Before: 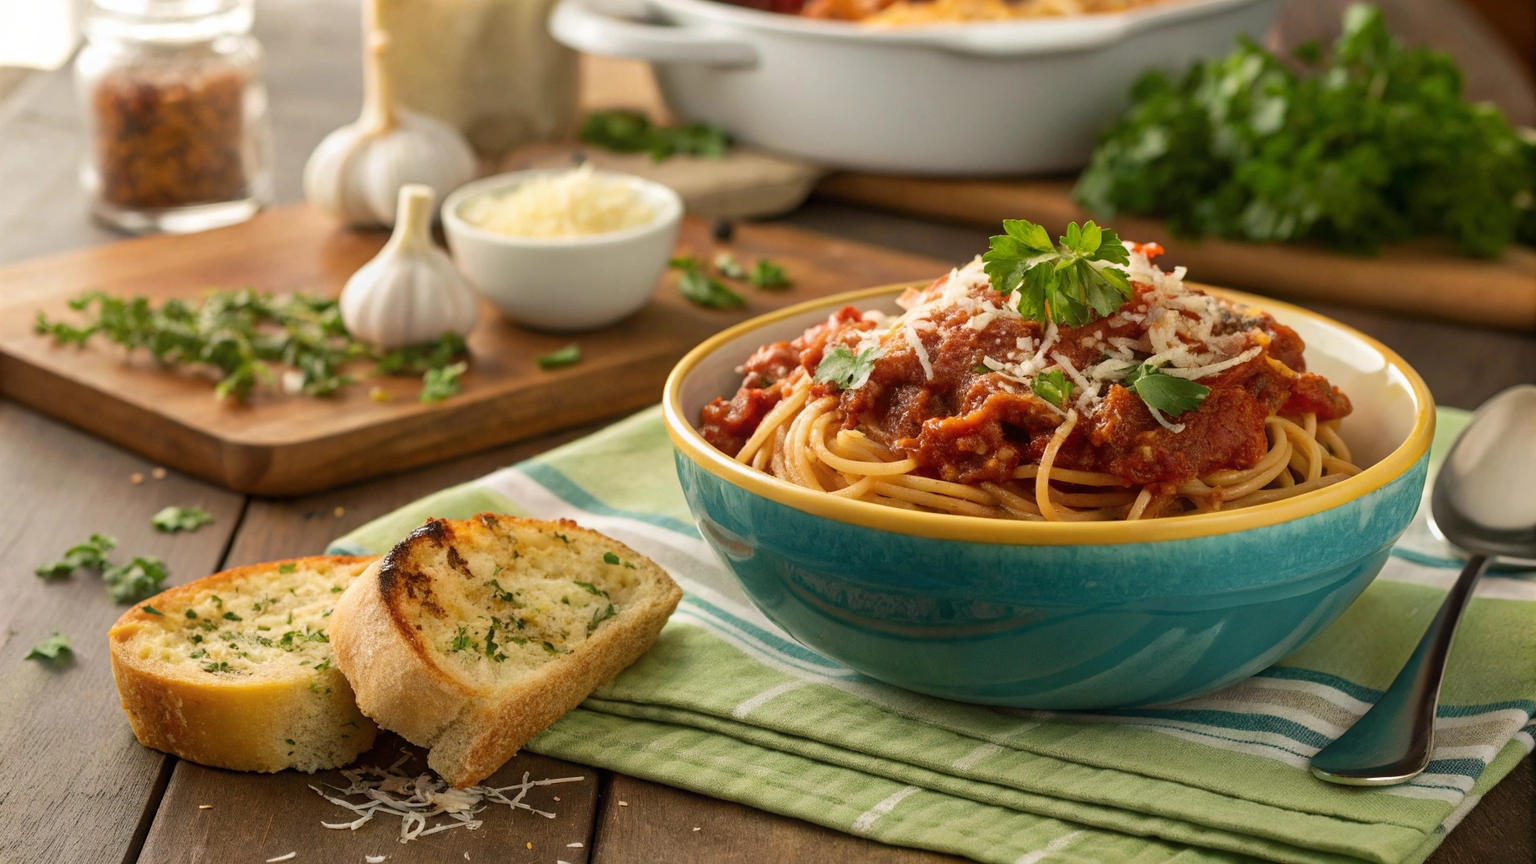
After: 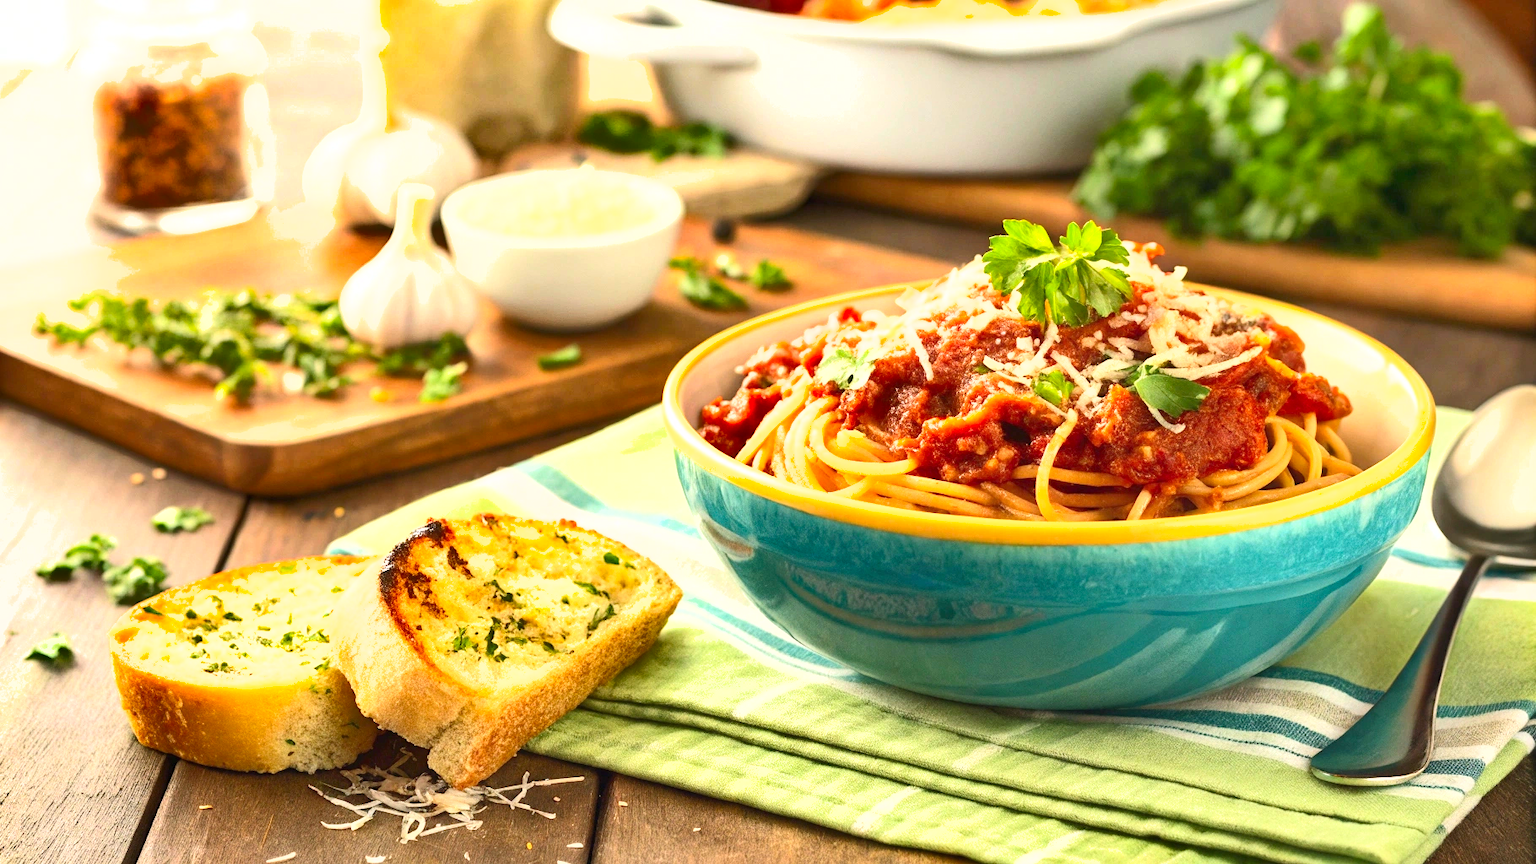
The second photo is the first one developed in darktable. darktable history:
tone equalizer: on, module defaults
shadows and highlights: low approximation 0.01, soften with gaussian
contrast brightness saturation: contrast 0.2, brightness 0.16, saturation 0.22
exposure: black level correction 0, exposure 1.2 EV, compensate exposure bias true, compensate highlight preservation false
